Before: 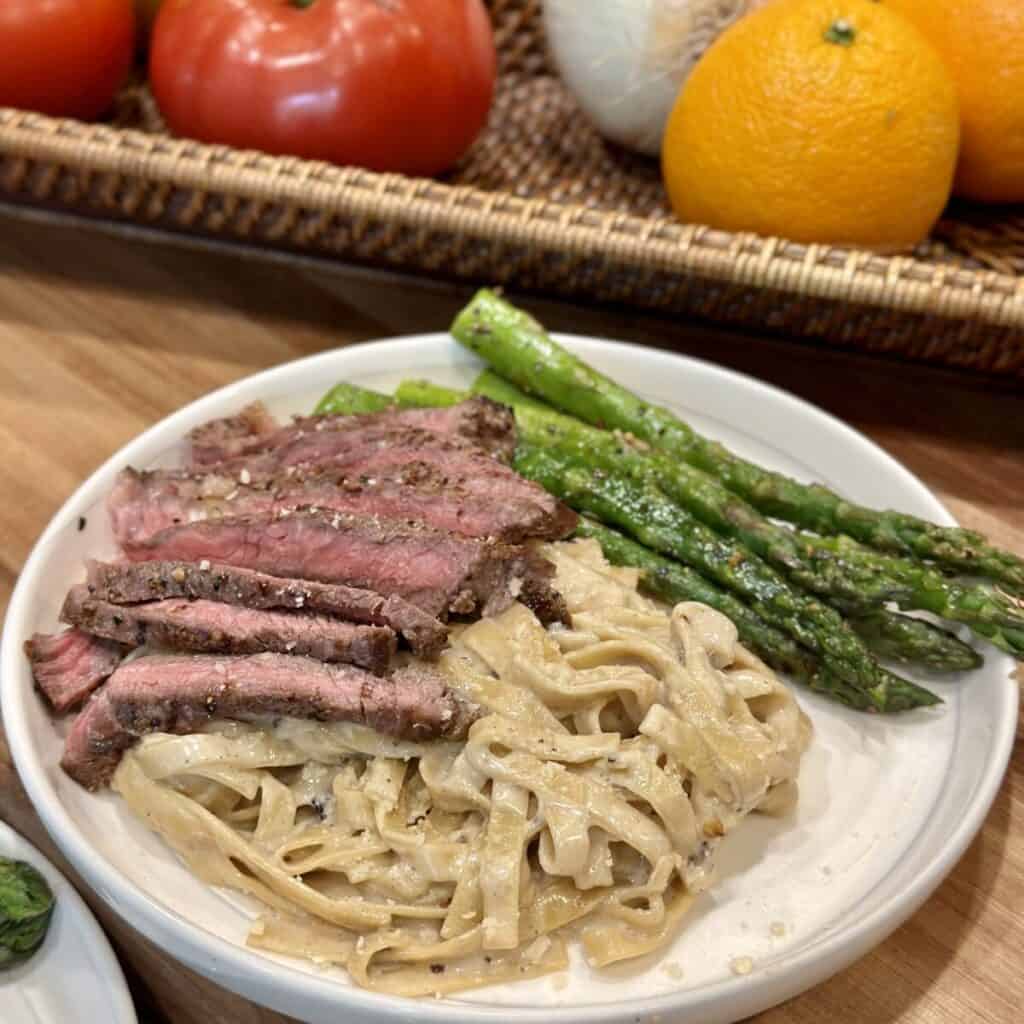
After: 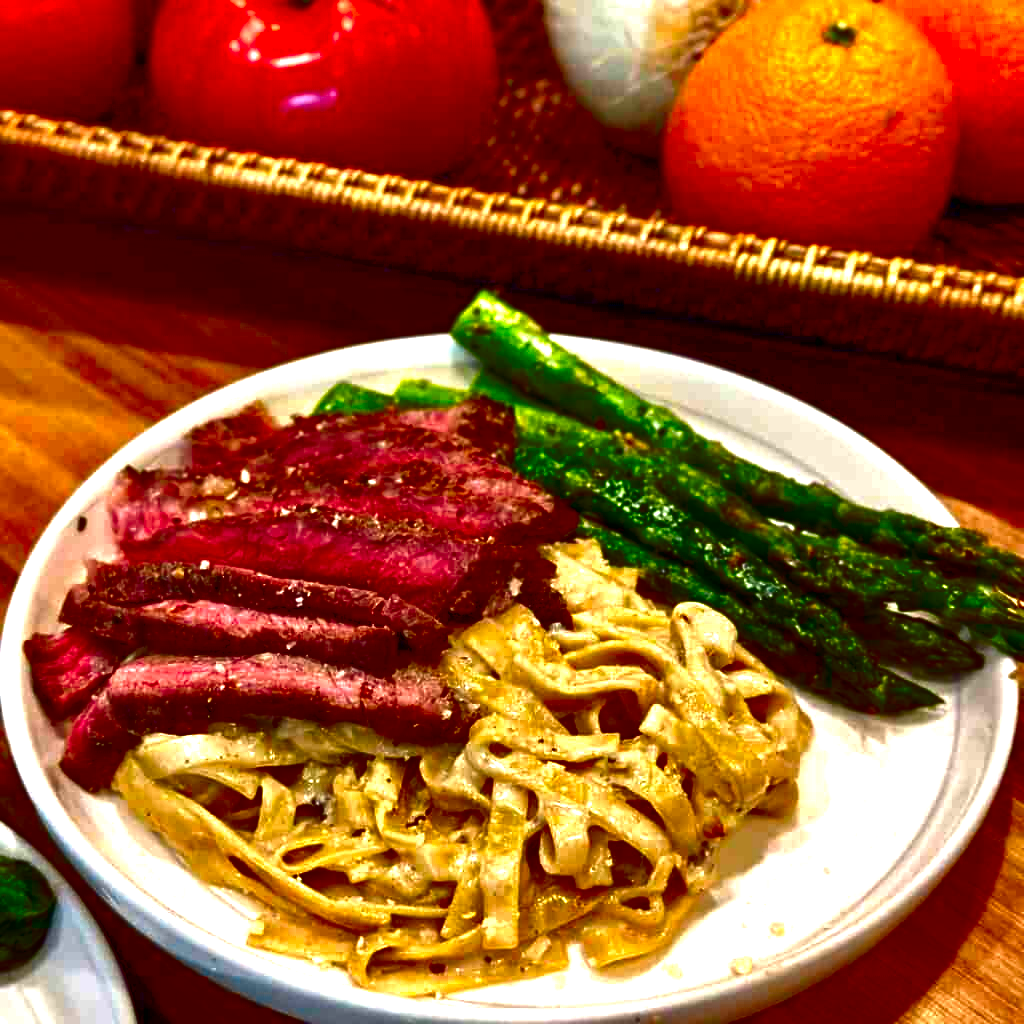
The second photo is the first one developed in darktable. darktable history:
exposure: black level correction 0, exposure 0.7 EV, compensate exposure bias true, compensate highlight preservation false
contrast brightness saturation: brightness -0.99, saturation 0.981
color balance rgb: shadows lift › chroma 6.348%, shadows lift › hue 304.95°, perceptual saturation grading › global saturation 20%, perceptual saturation grading › highlights -25.043%, perceptual saturation grading › shadows 24.458%, global vibrance 14.269%
